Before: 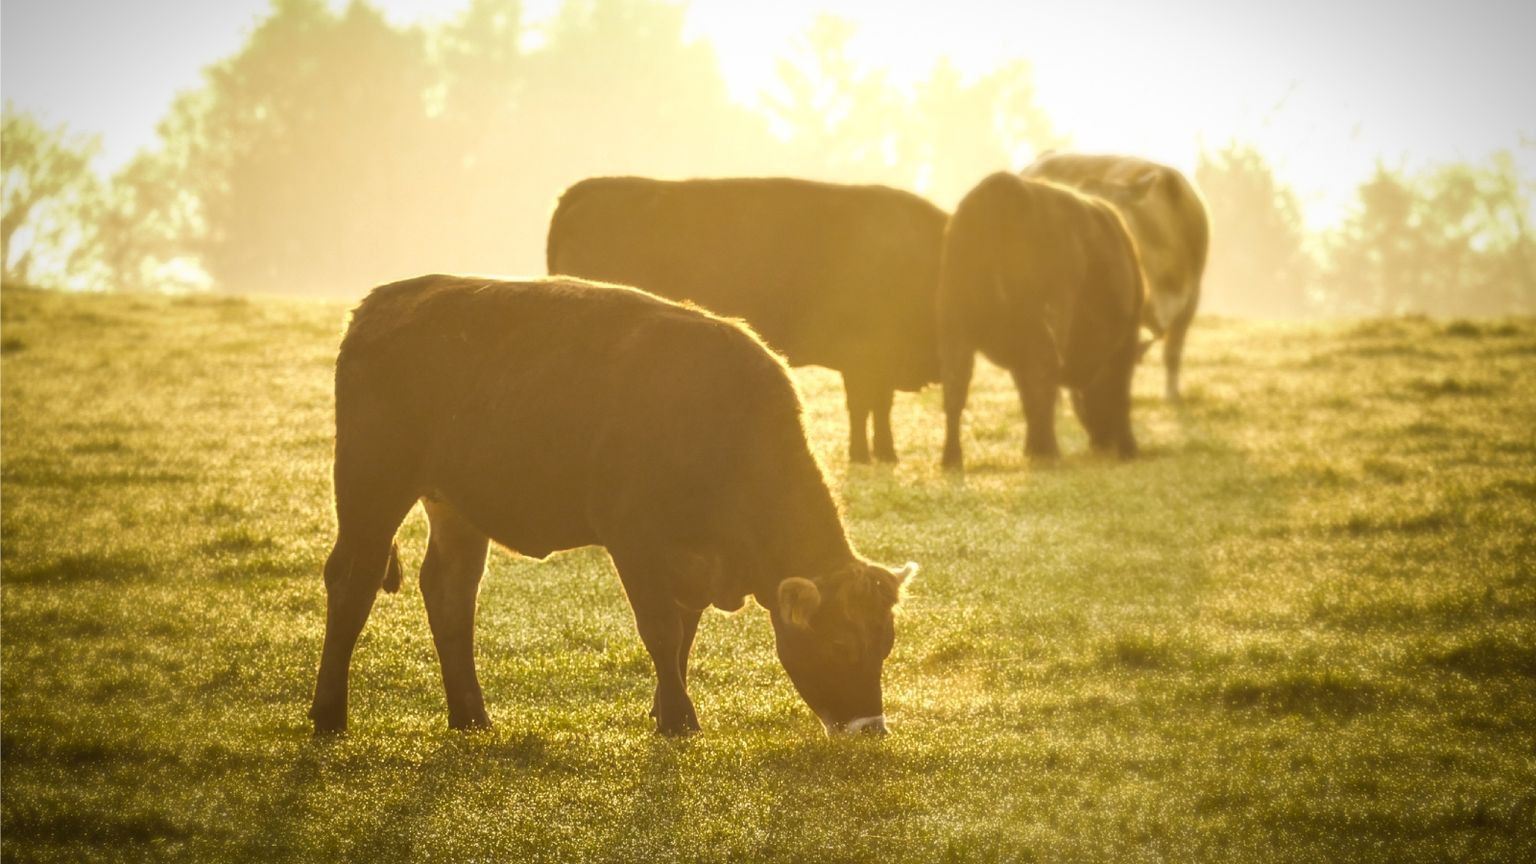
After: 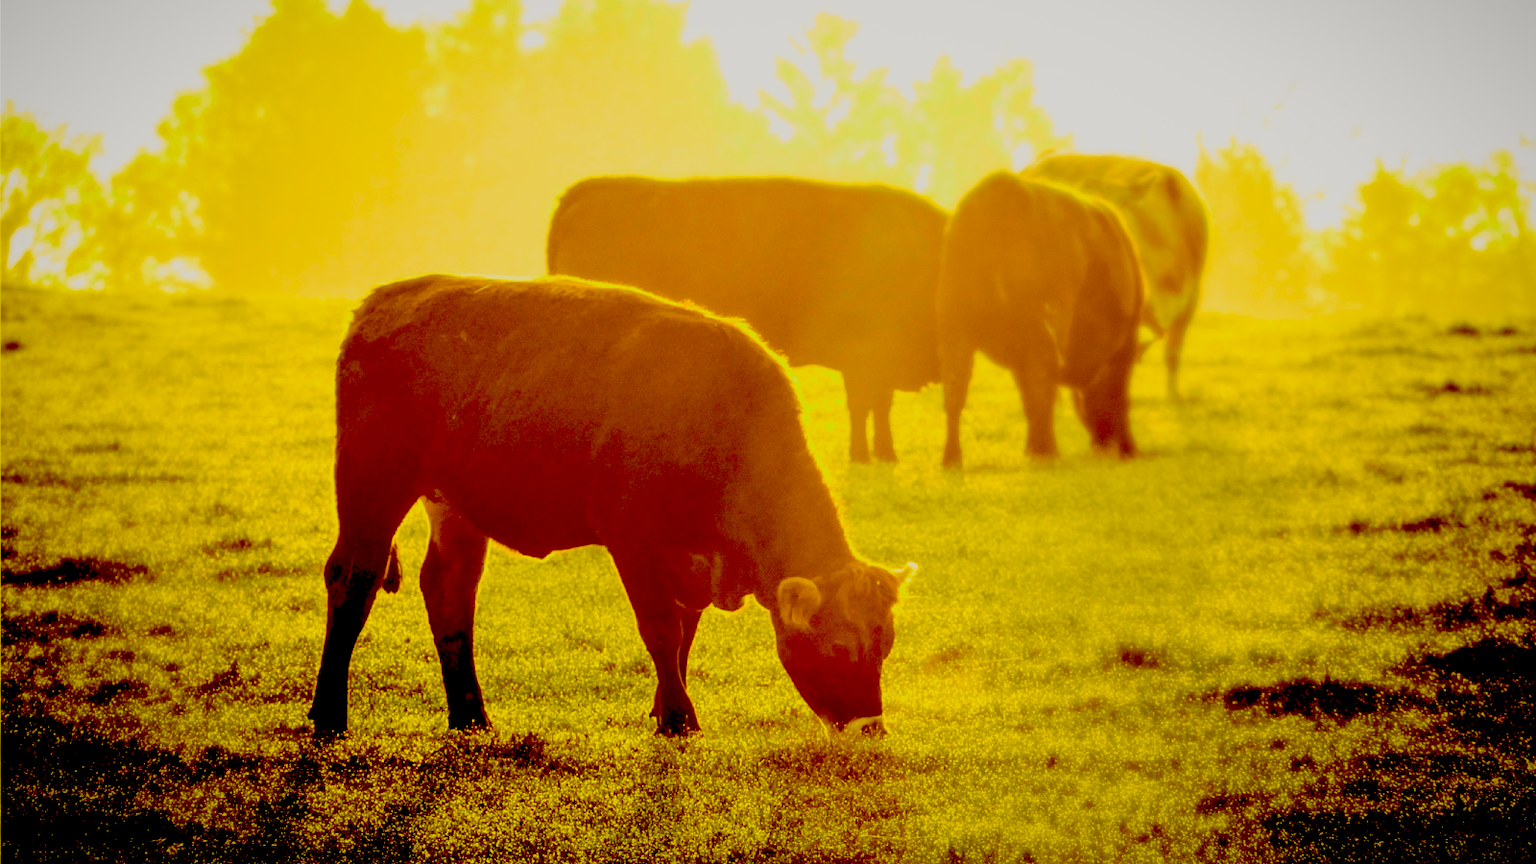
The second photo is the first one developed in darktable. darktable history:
exposure: black level correction 0.098, exposure -0.088 EV, compensate highlight preservation false
tone curve: curves: ch0 [(0.014, 0) (0.13, 0.09) (0.227, 0.211) (0.33, 0.395) (0.494, 0.615) (0.662, 0.76) (0.795, 0.846) (1, 0.969)]; ch1 [(0, 0) (0.366, 0.367) (0.447, 0.416) (0.473, 0.484) (0.504, 0.502) (0.525, 0.518) (0.564, 0.601) (0.634, 0.66) (0.746, 0.804) (1, 1)]; ch2 [(0, 0) (0.333, 0.346) (0.375, 0.375) (0.424, 0.43) (0.476, 0.498) (0.496, 0.505) (0.517, 0.522) (0.548, 0.548) (0.579, 0.618) (0.651, 0.674) (0.688, 0.728) (1, 1)], color space Lab, independent channels, preserve colors none
color balance rgb: linear chroma grading › shadows 16.723%, linear chroma grading › highlights 60.577%, linear chroma grading › global chroma 49.786%, perceptual saturation grading › global saturation -12.562%, contrast -29.971%
